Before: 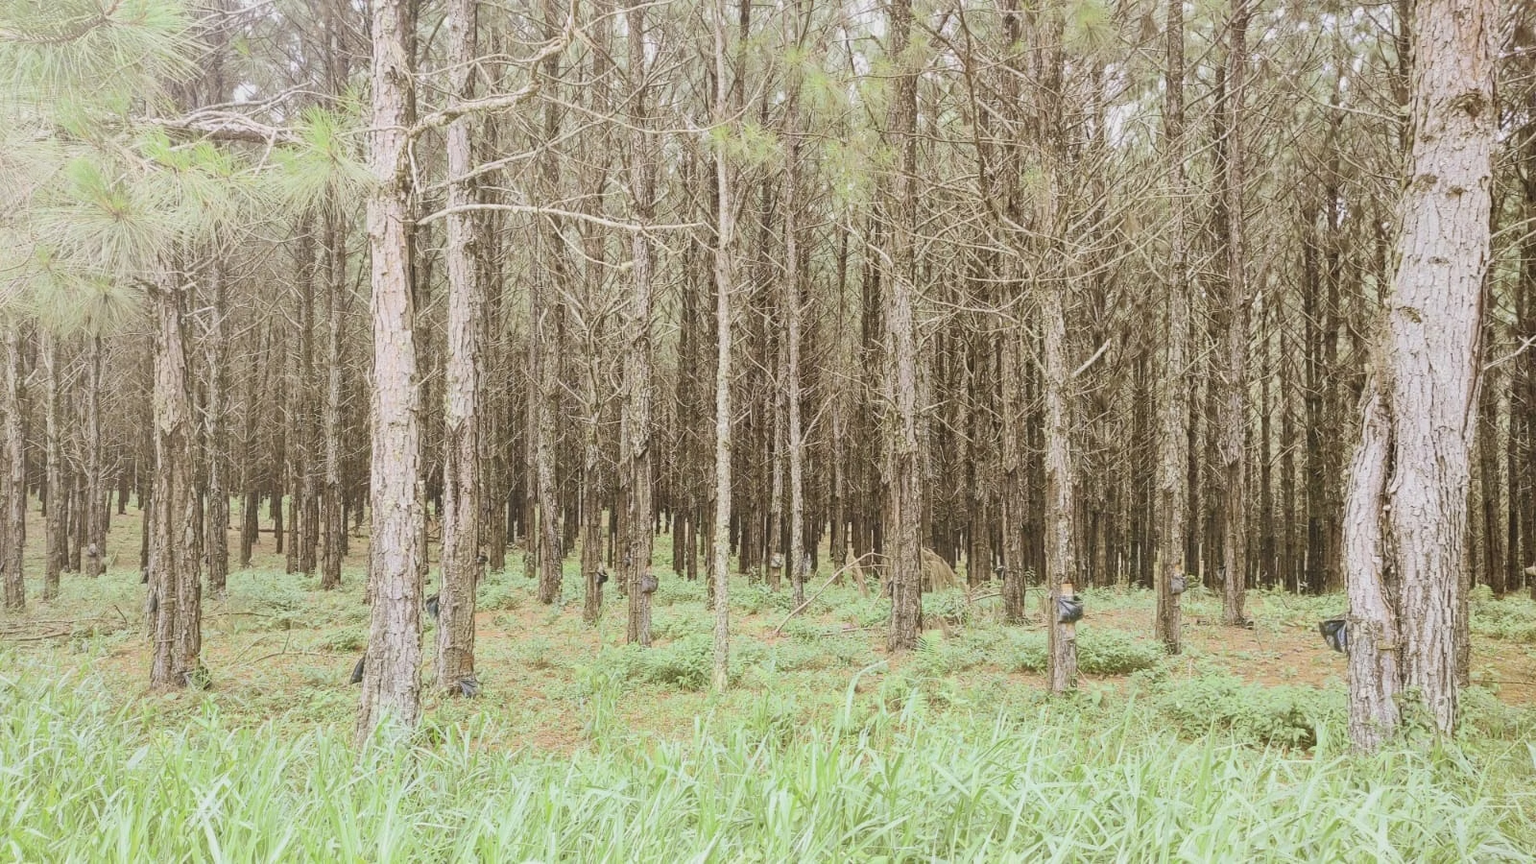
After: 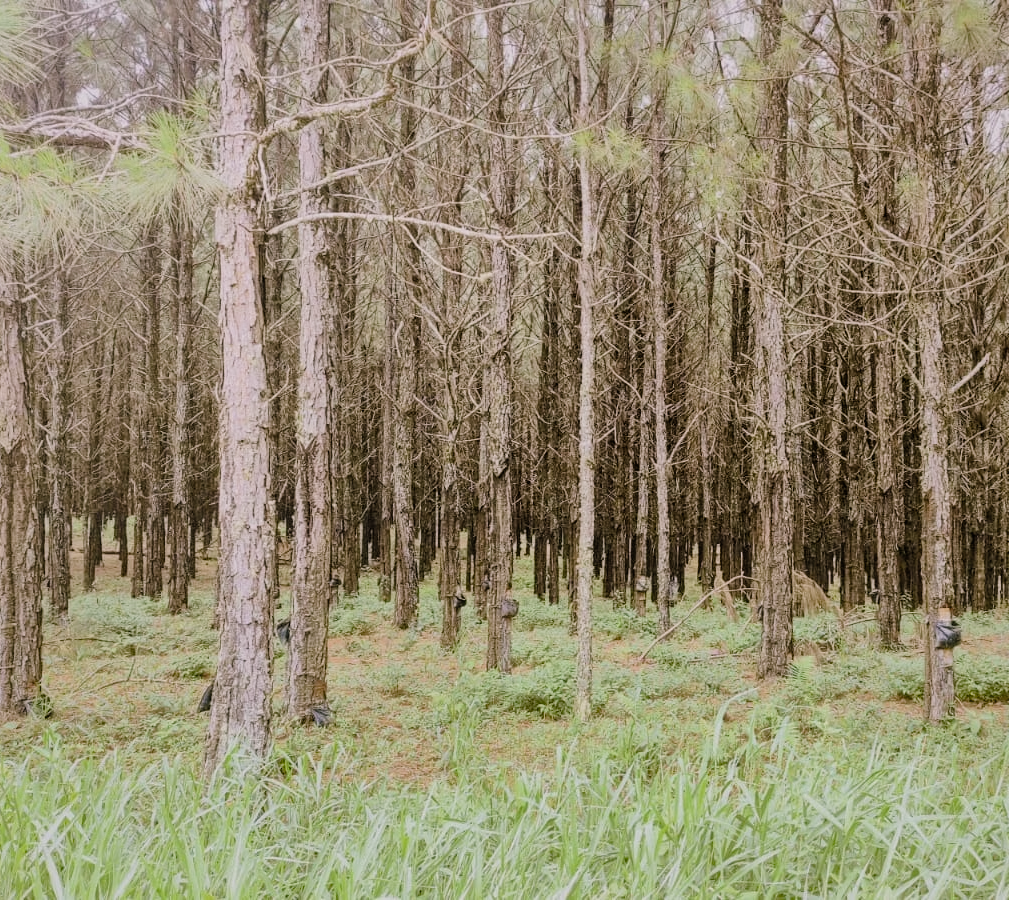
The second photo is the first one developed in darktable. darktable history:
tone equalizer: smoothing diameter 2.11%, edges refinement/feathering 23.49, mask exposure compensation -1.57 EV, filter diffusion 5
crop: left 10.451%, right 26.468%
shadows and highlights: shadows 29.85
filmic rgb: black relative exposure -5.11 EV, white relative exposure 3.18 EV, hardness 3.45, contrast 1.19, highlights saturation mix -31.27%
color balance rgb: shadows lift › chroma 0.735%, shadows lift › hue 110.26°, power › luminance -14.834%, highlights gain › chroma 1.526%, highlights gain › hue 309.29°, perceptual saturation grading › global saturation 24.566%, perceptual saturation grading › highlights -23.419%, perceptual saturation grading › mid-tones 24.238%, perceptual saturation grading › shadows 40.806%
